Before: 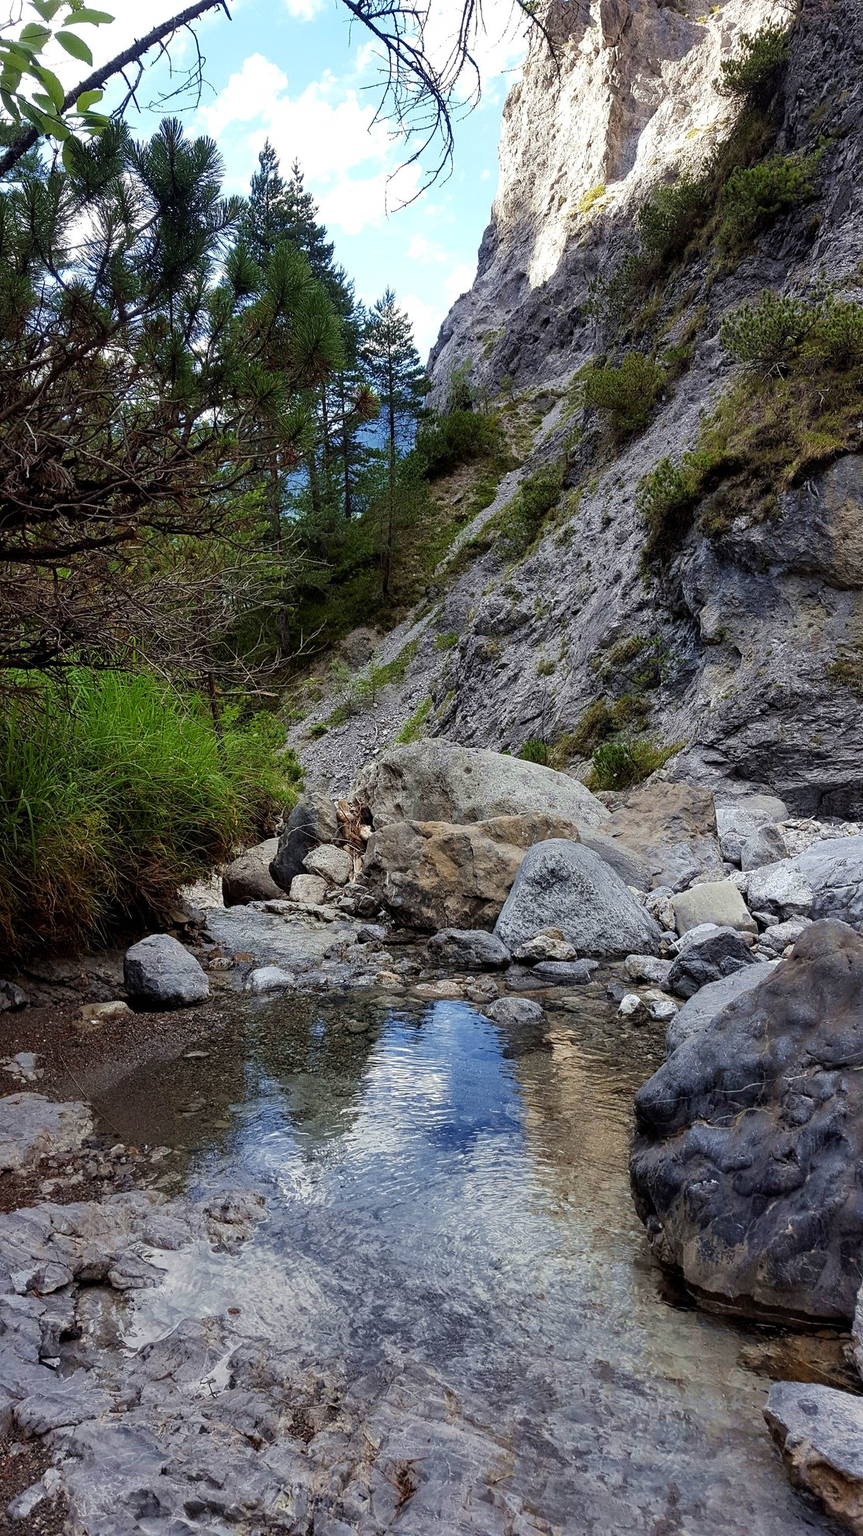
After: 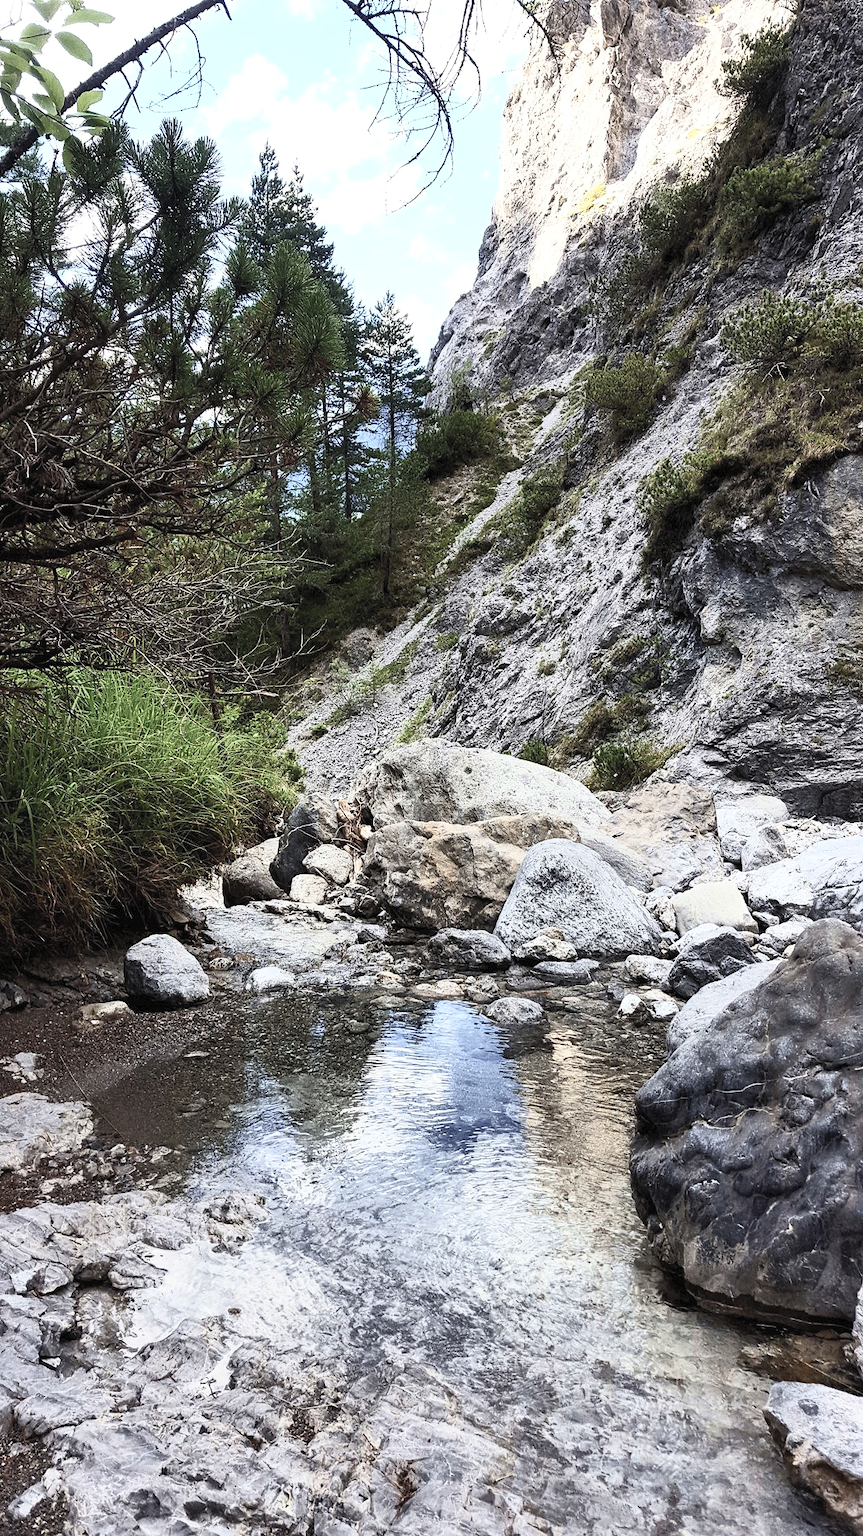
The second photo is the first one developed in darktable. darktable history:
contrast brightness saturation: contrast 0.576, brightness 0.573, saturation -0.335
